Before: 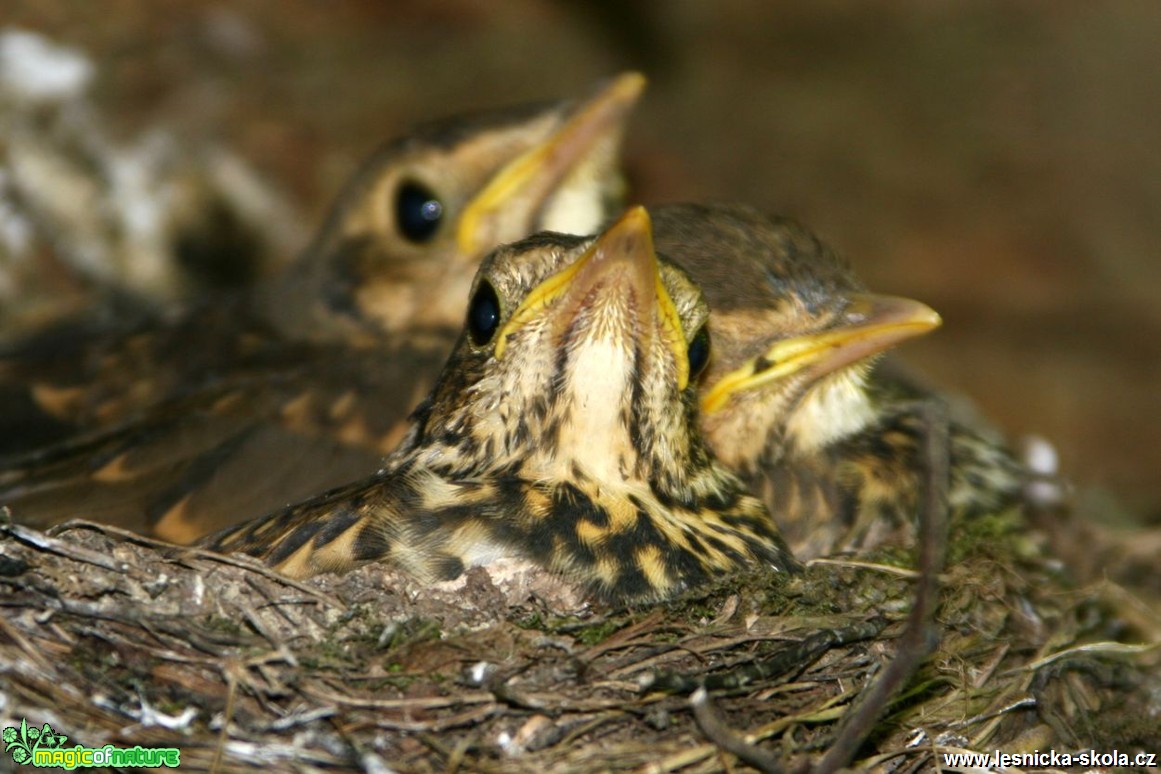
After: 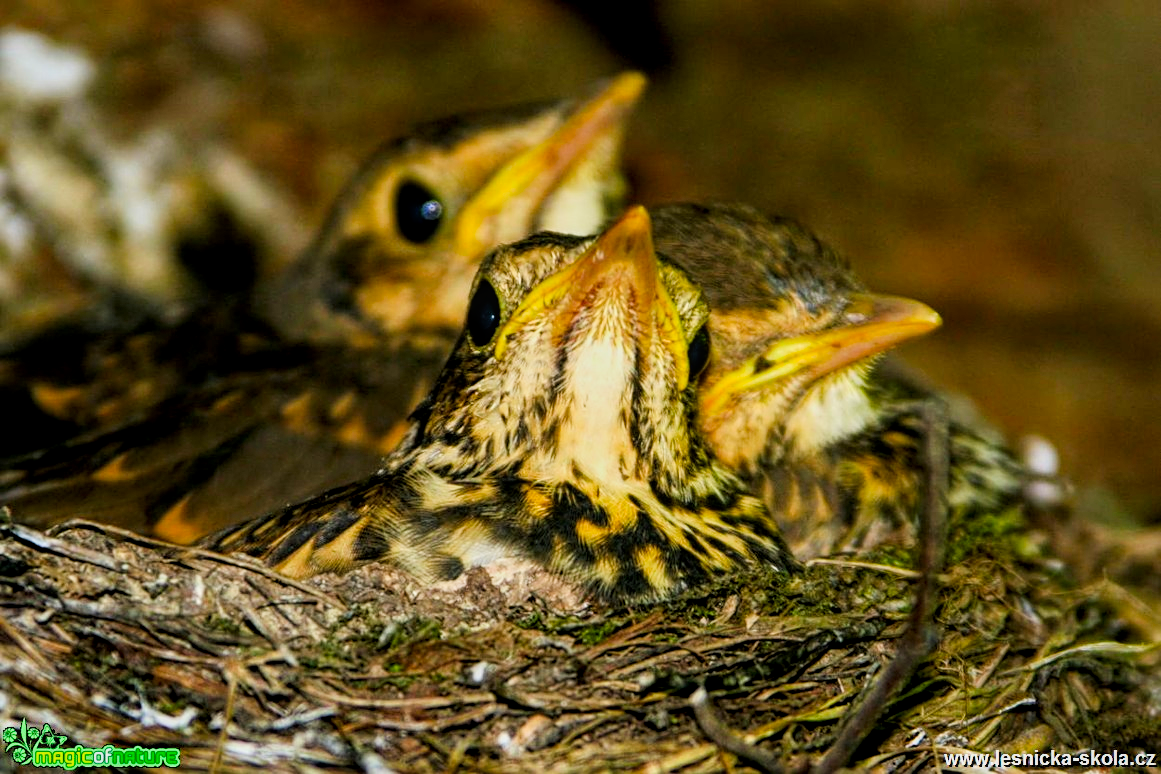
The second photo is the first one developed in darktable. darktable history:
sharpen: radius 2.499, amount 0.32
shadows and highlights: shadows 0.874, highlights 38.6
local contrast: highlights 92%, shadows 86%, detail 160%, midtone range 0.2
tone equalizer: -8 EV -0.385 EV, -7 EV -0.369 EV, -6 EV -0.306 EV, -5 EV -0.186 EV, -3 EV 0.194 EV, -2 EV 0.353 EV, -1 EV 0.403 EV, +0 EV 0.438 EV, edges refinement/feathering 500, mask exposure compensation -1.57 EV, preserve details no
filmic rgb: black relative exposure -7.1 EV, white relative exposure 5.38 EV, hardness 3.03
color correction: highlights b* 0.034, saturation 1.83
